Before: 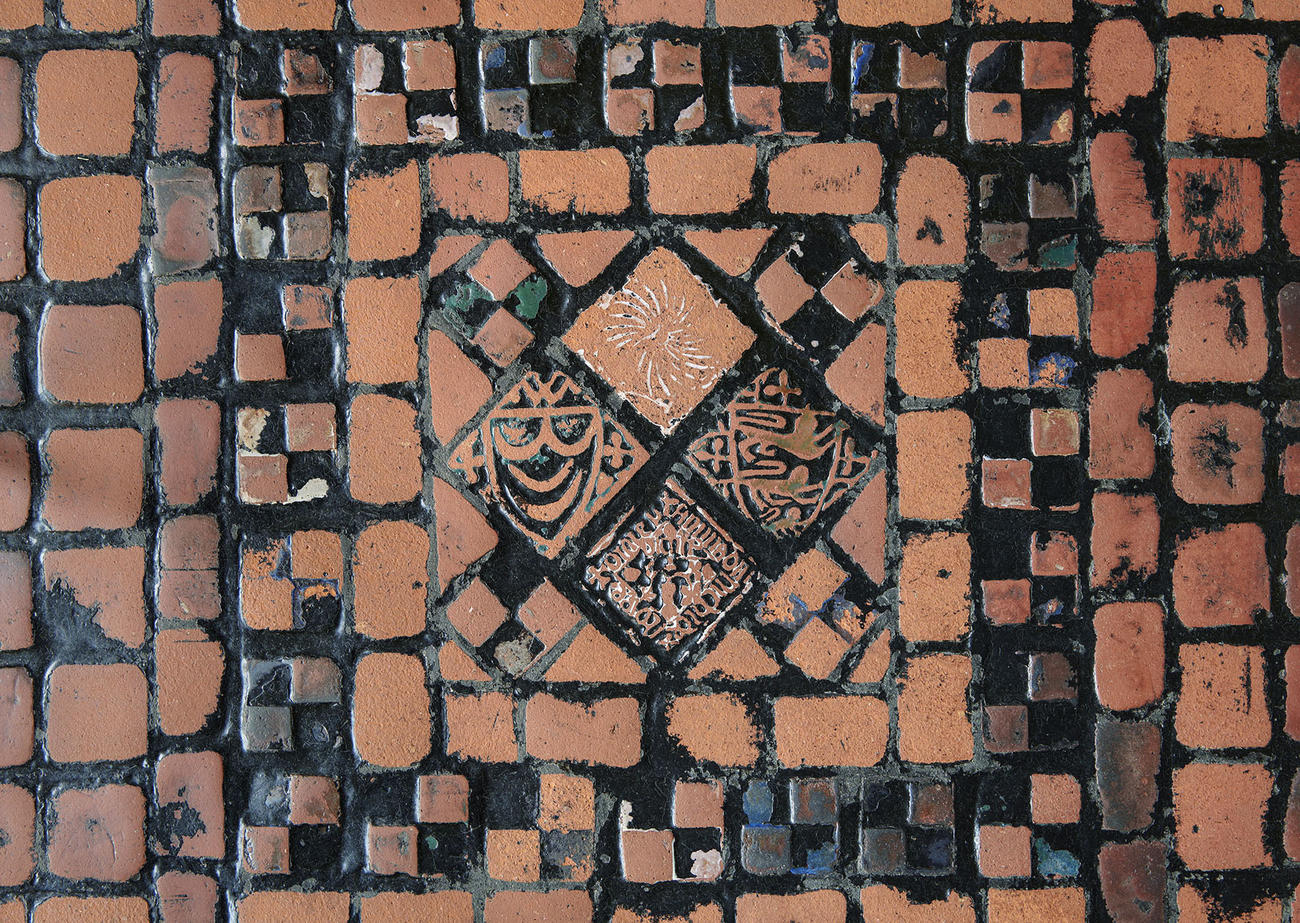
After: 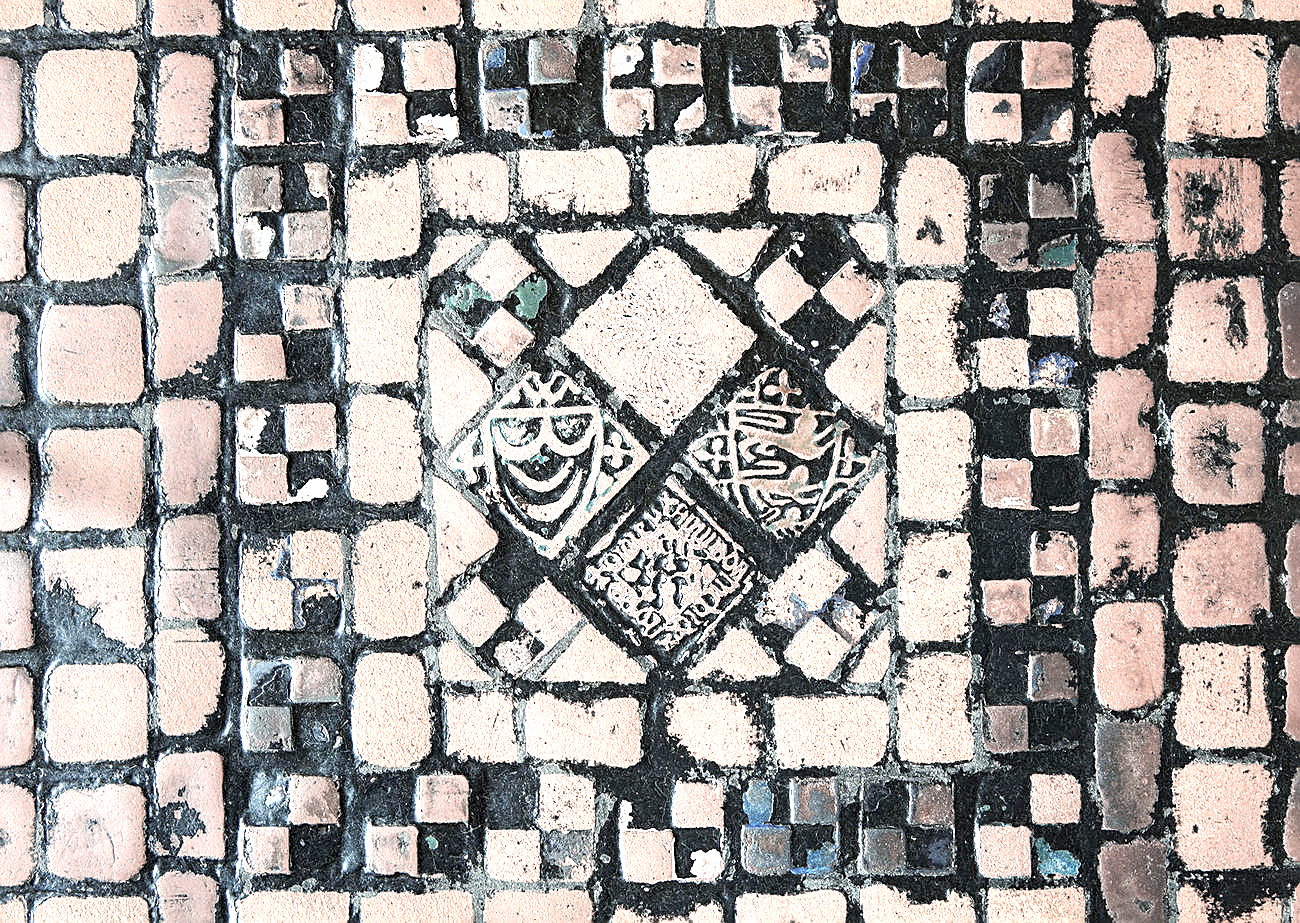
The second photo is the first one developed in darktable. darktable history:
sharpen: on, module defaults
color zones: curves: ch1 [(0.238, 0.163) (0.476, 0.2) (0.733, 0.322) (0.848, 0.134)]
exposure: black level correction 0, exposure 1.7 EV, compensate highlight preservation false
